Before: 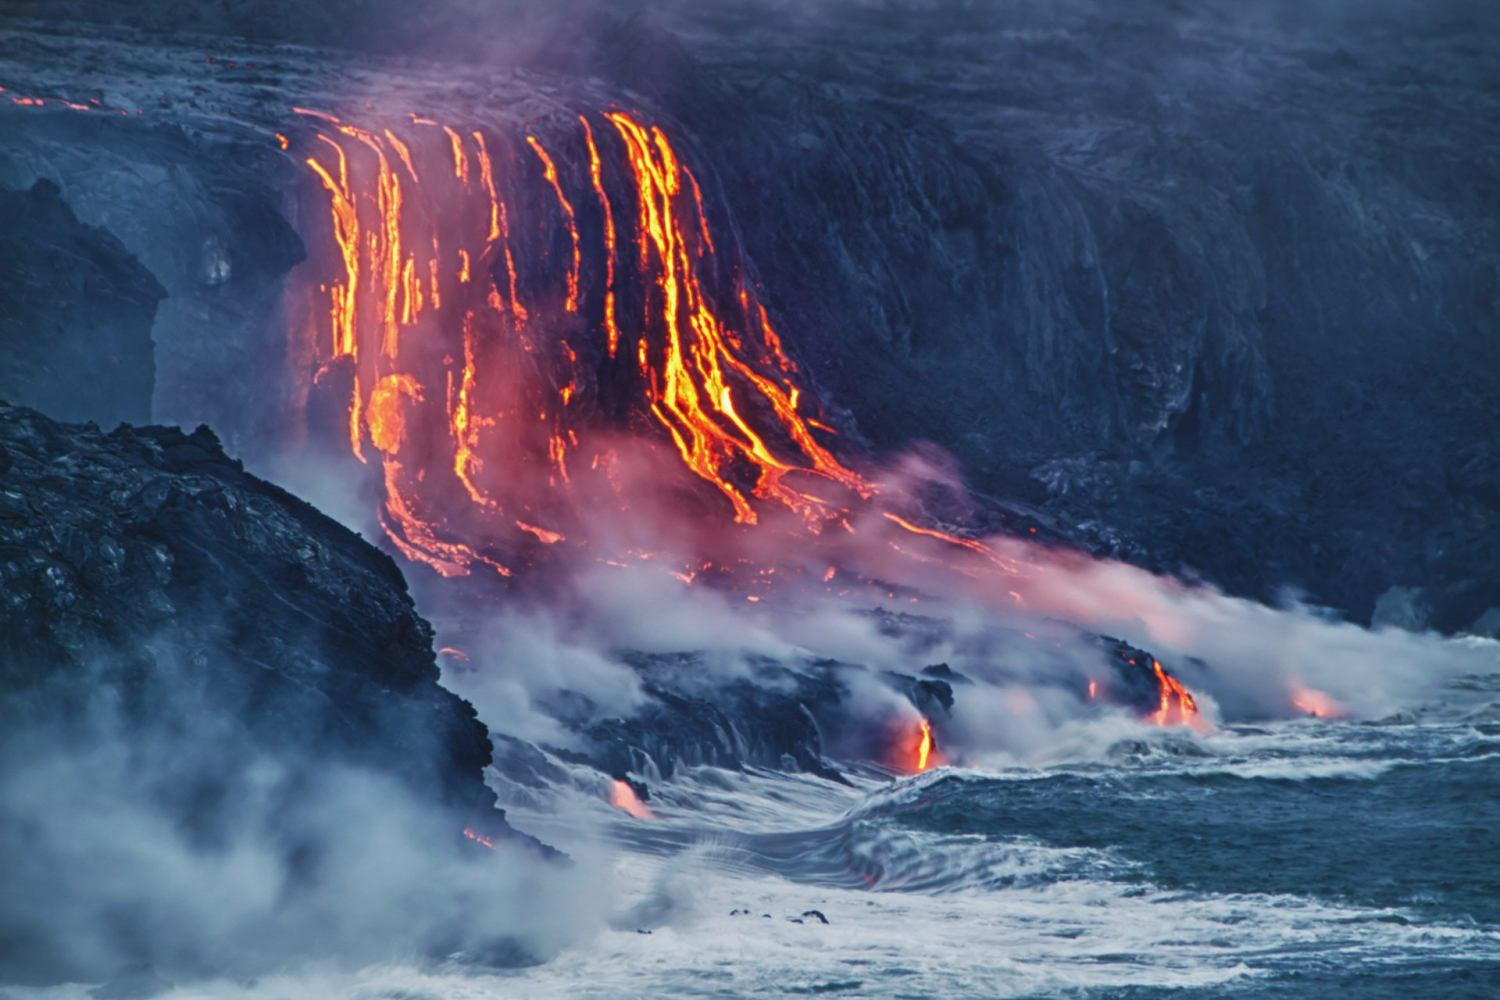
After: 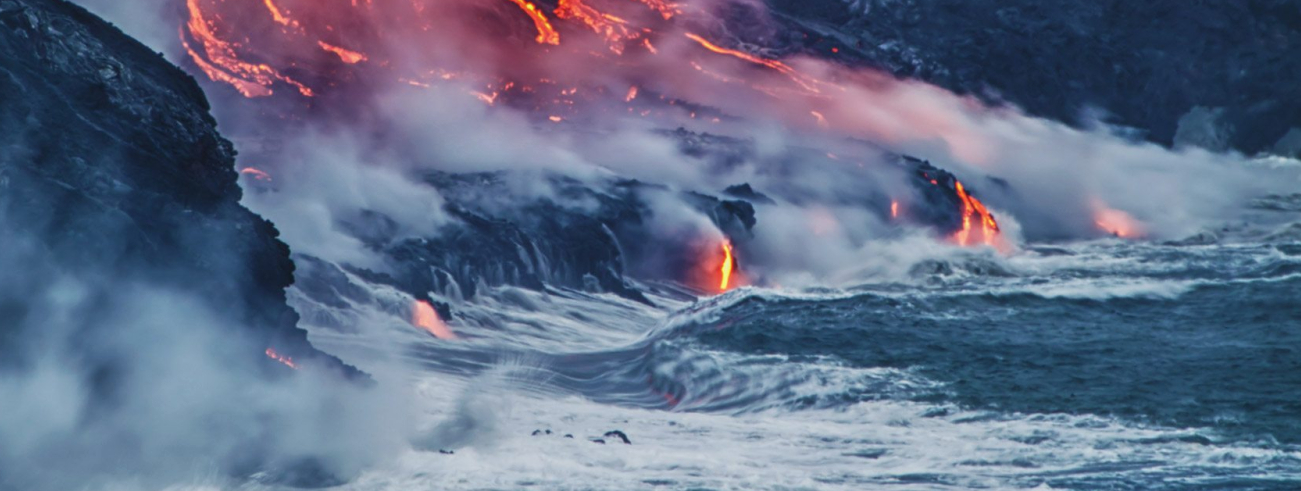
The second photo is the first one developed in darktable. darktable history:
crop and rotate: left 13.233%, top 48.052%, bottom 2.79%
local contrast: detail 109%
